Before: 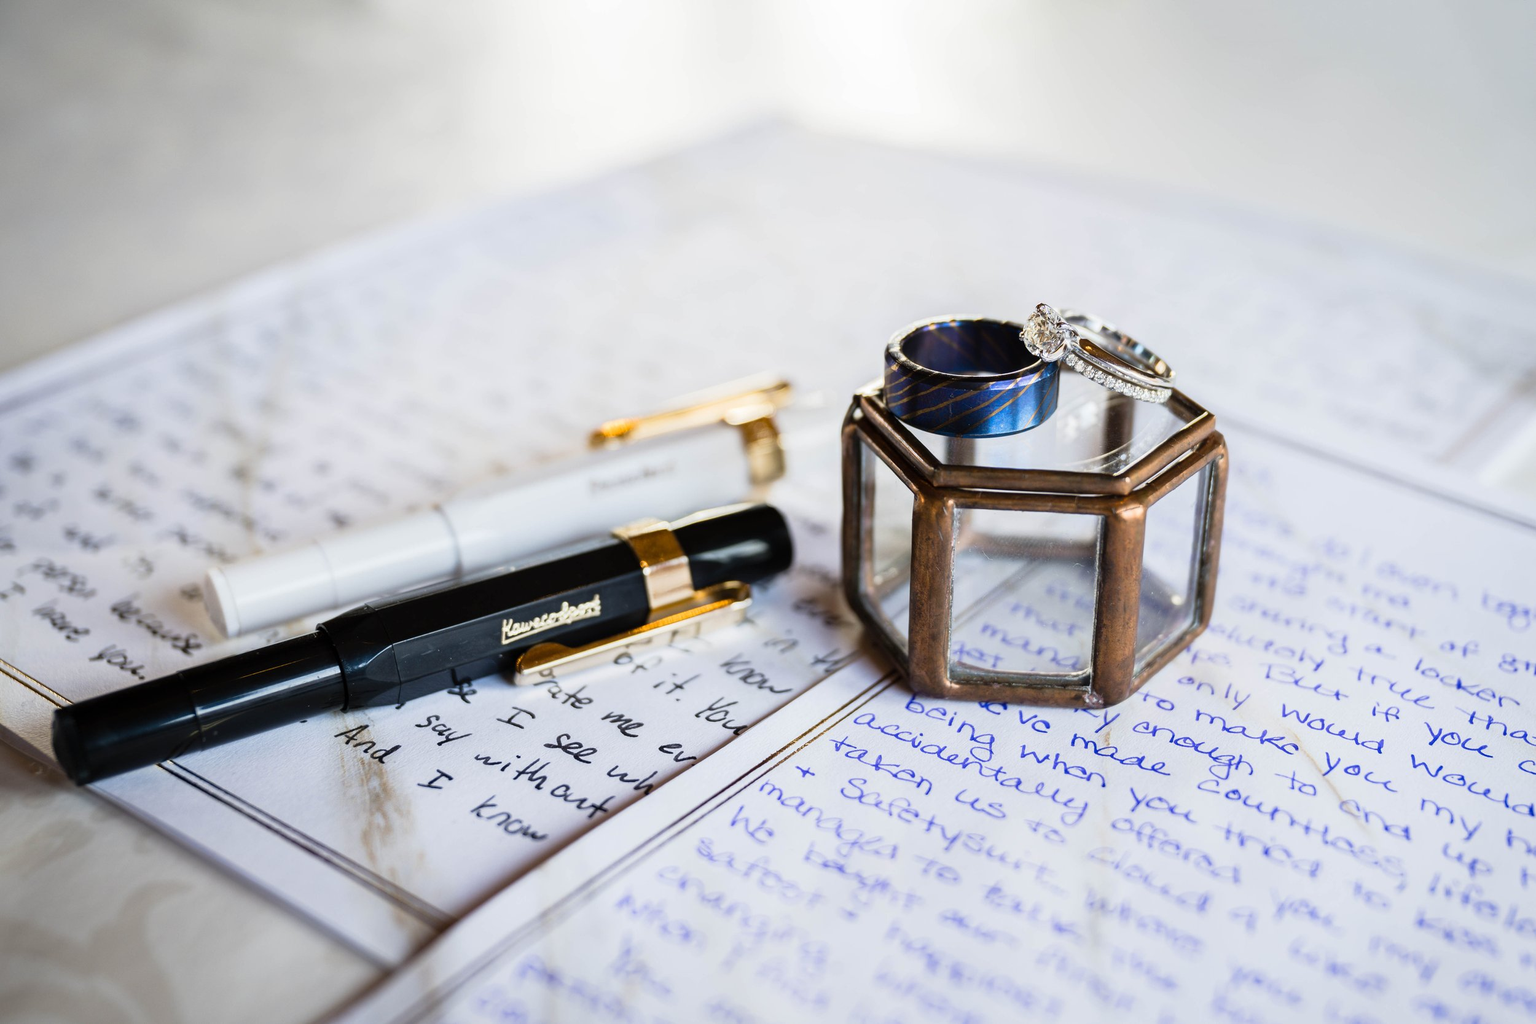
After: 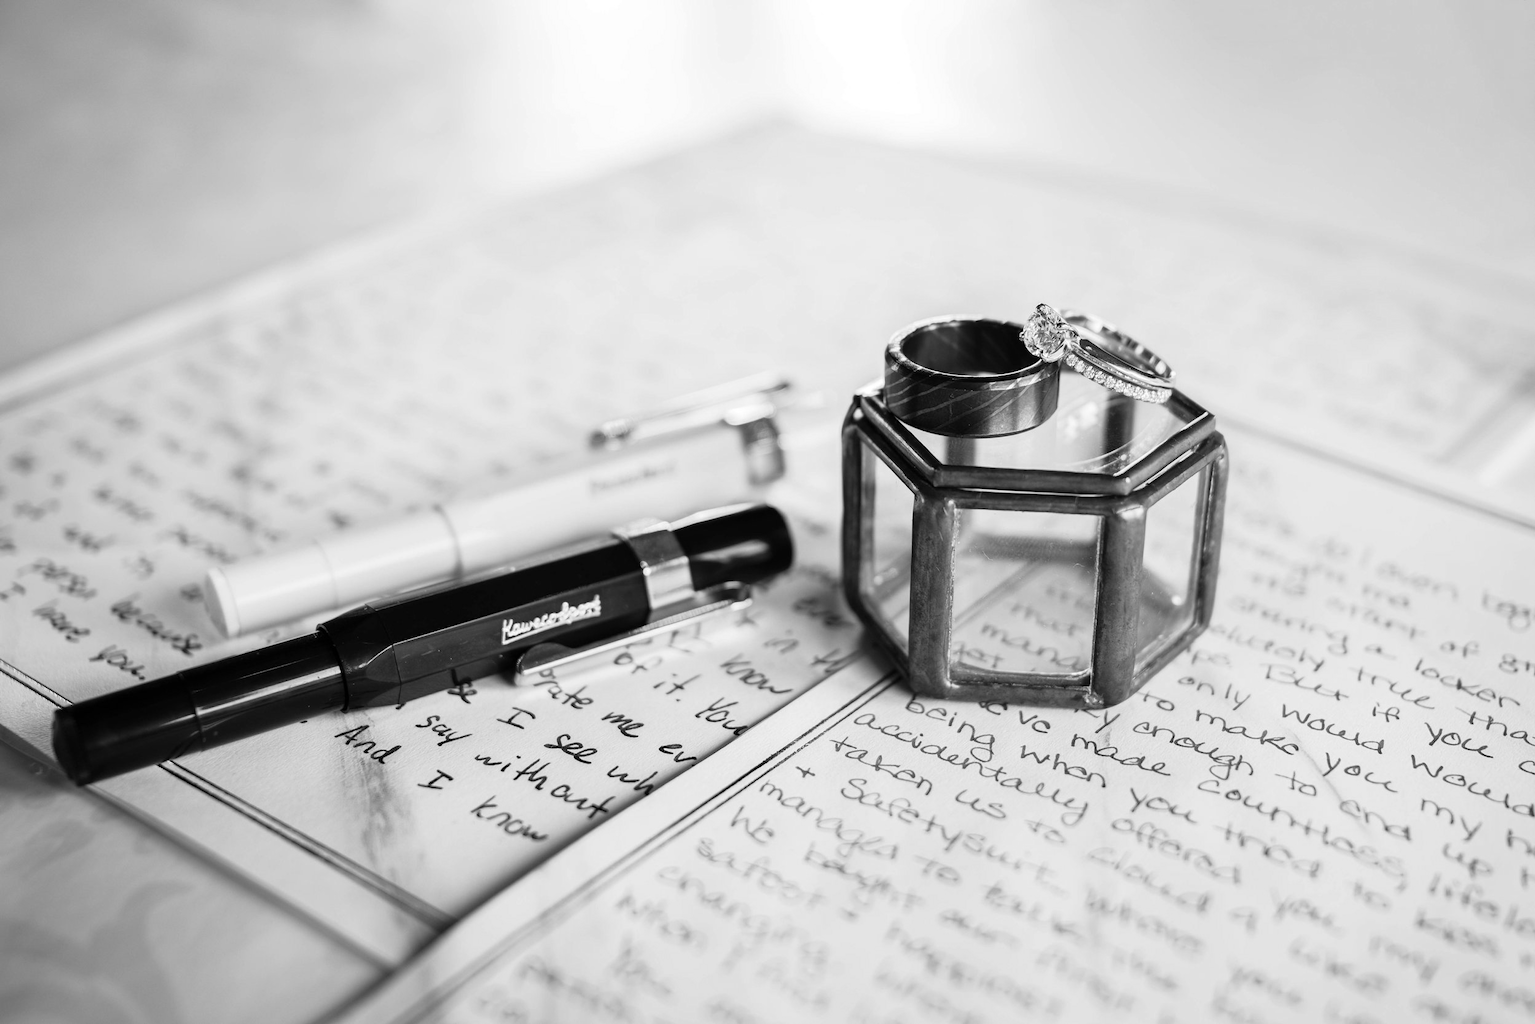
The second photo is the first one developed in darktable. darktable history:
white balance: red 0.948, green 1.02, blue 1.176
contrast brightness saturation: saturation -1
color correction: saturation 1.8
